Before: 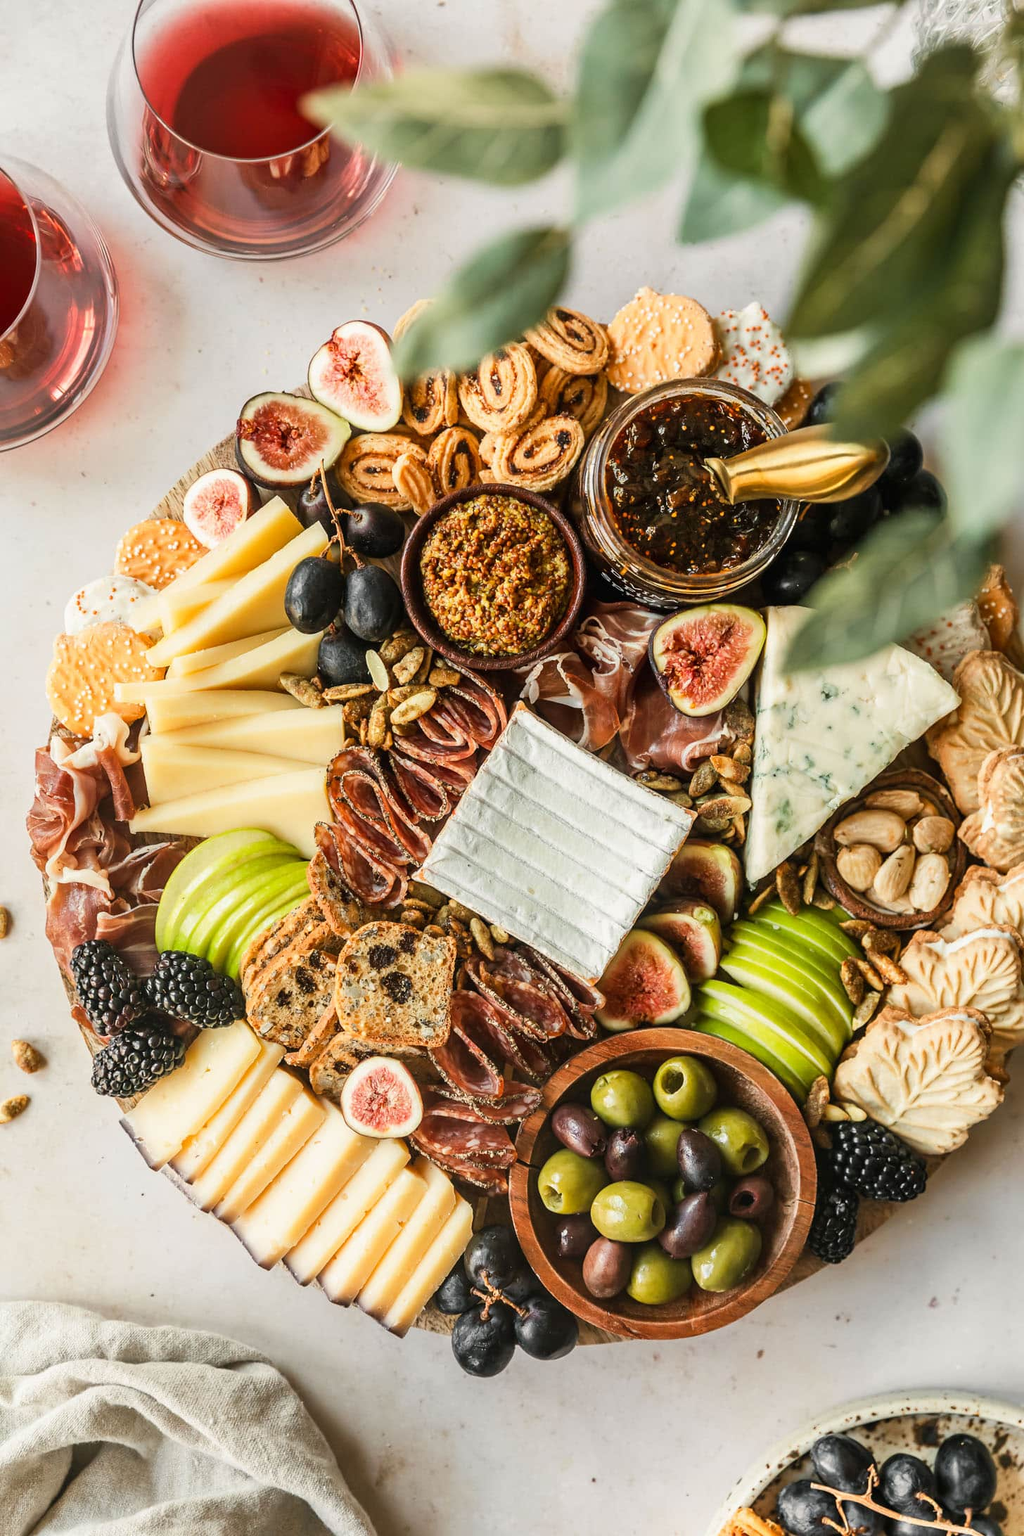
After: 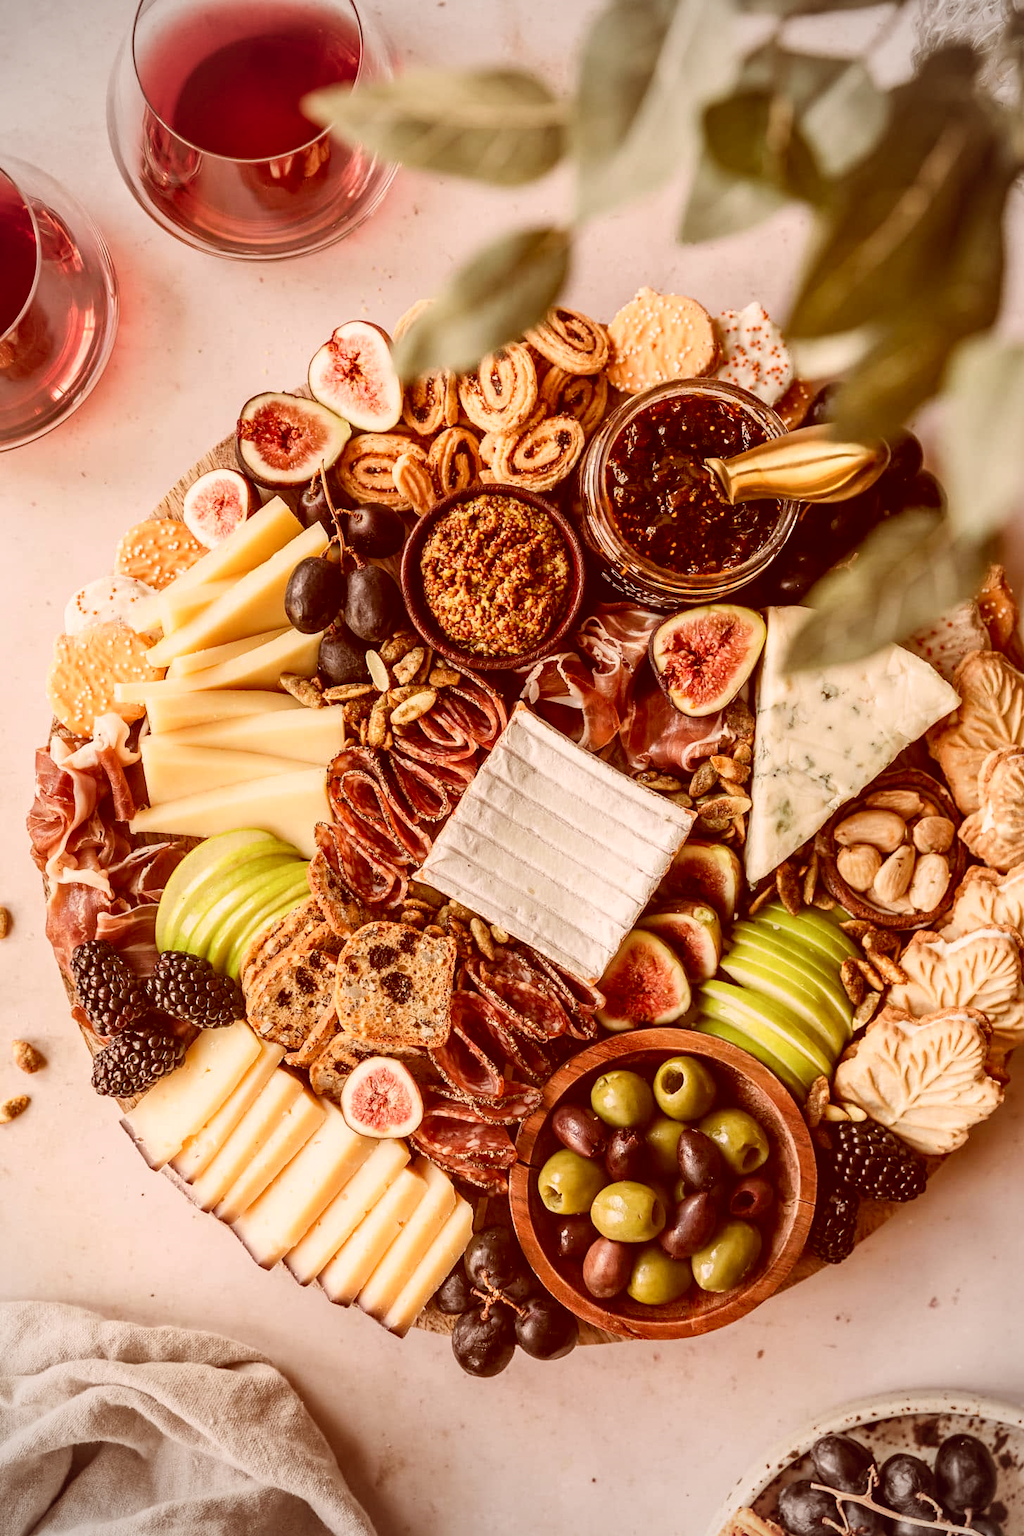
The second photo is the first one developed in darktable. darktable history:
color correction: highlights a* 9.03, highlights b* 8.71, shadows a* 40, shadows b* 40, saturation 0.8
vignetting: unbound false
